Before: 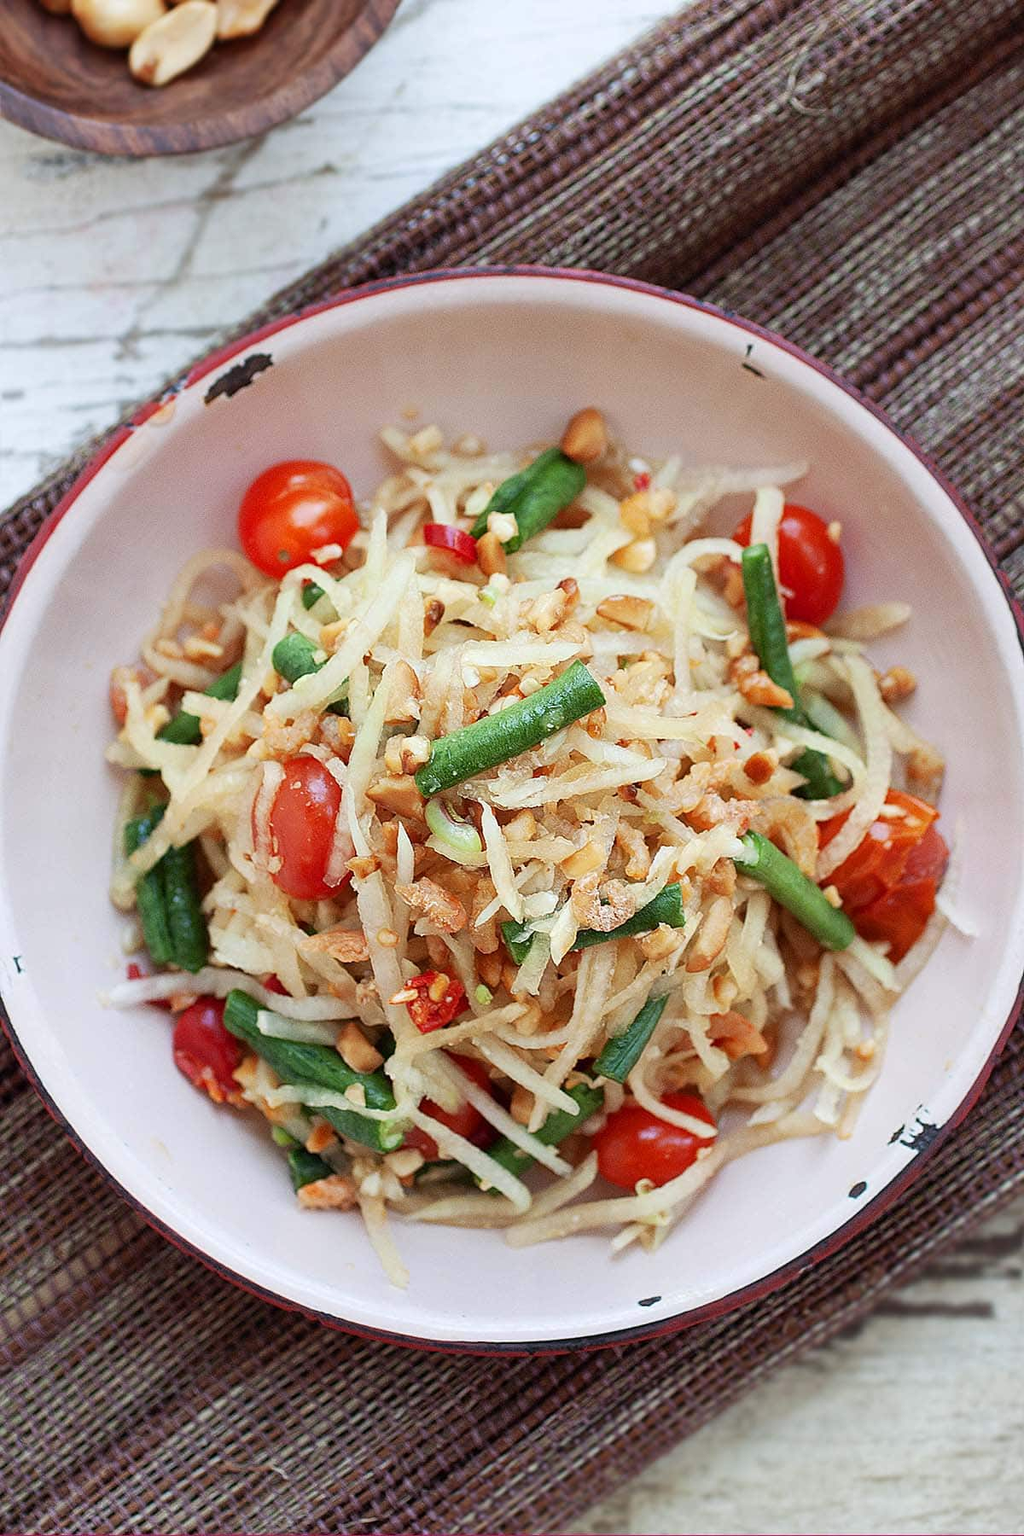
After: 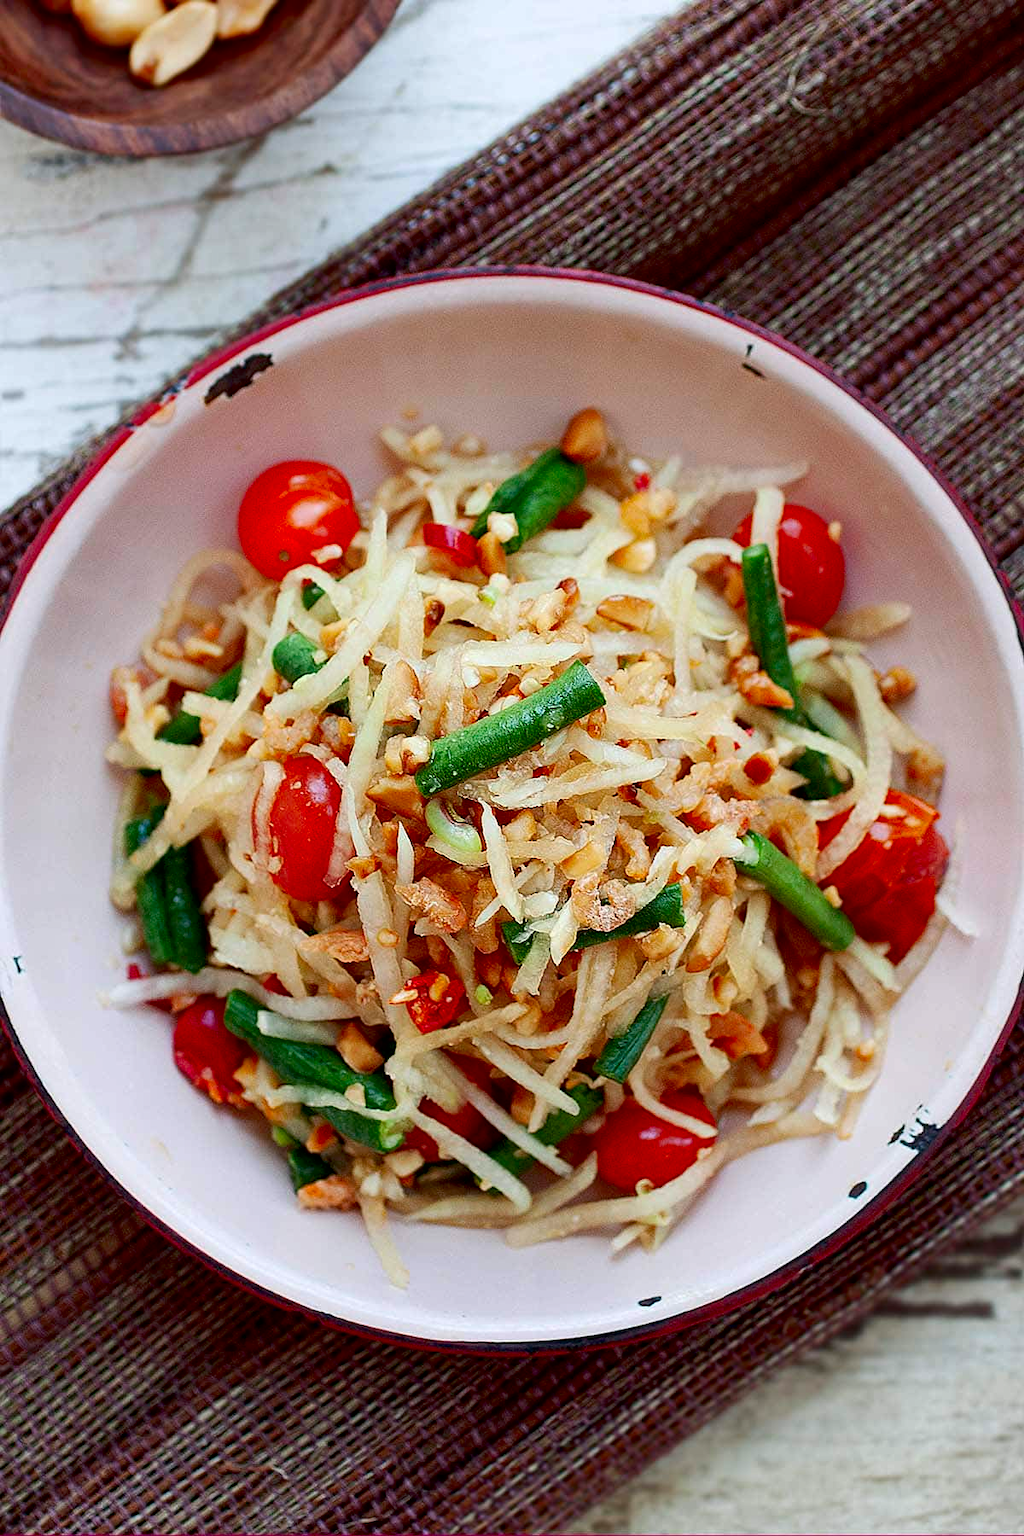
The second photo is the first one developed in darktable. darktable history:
exposure: black level correction 0.012, compensate highlight preservation false
contrast brightness saturation: contrast 0.07, brightness -0.13, saturation 0.06
